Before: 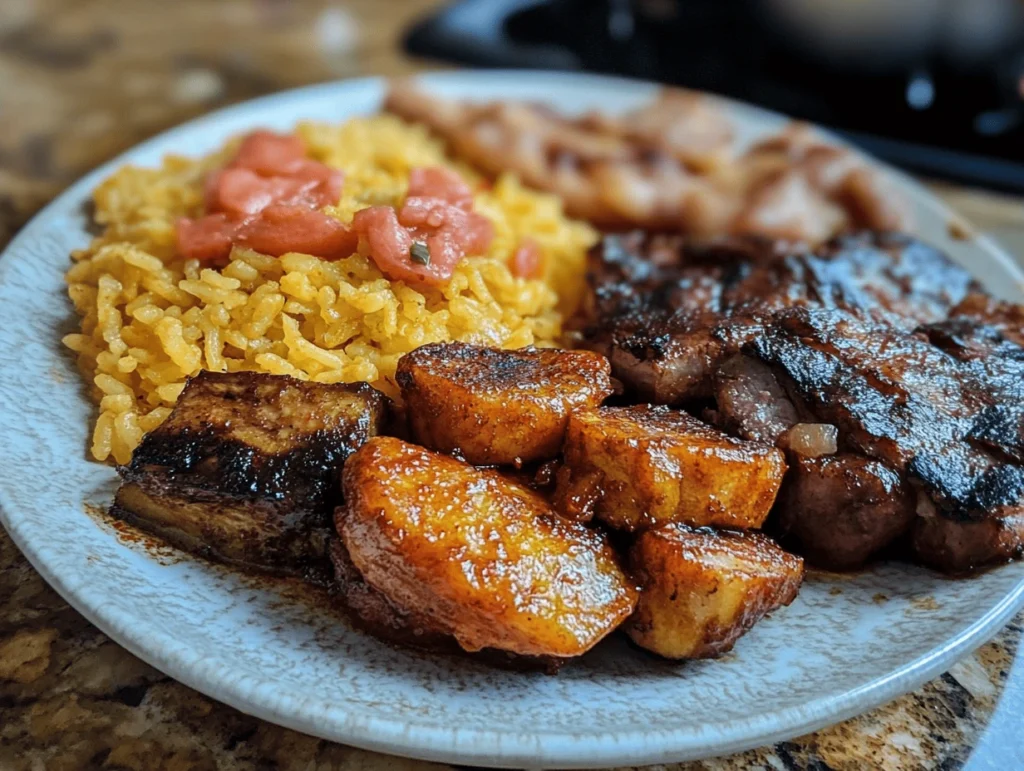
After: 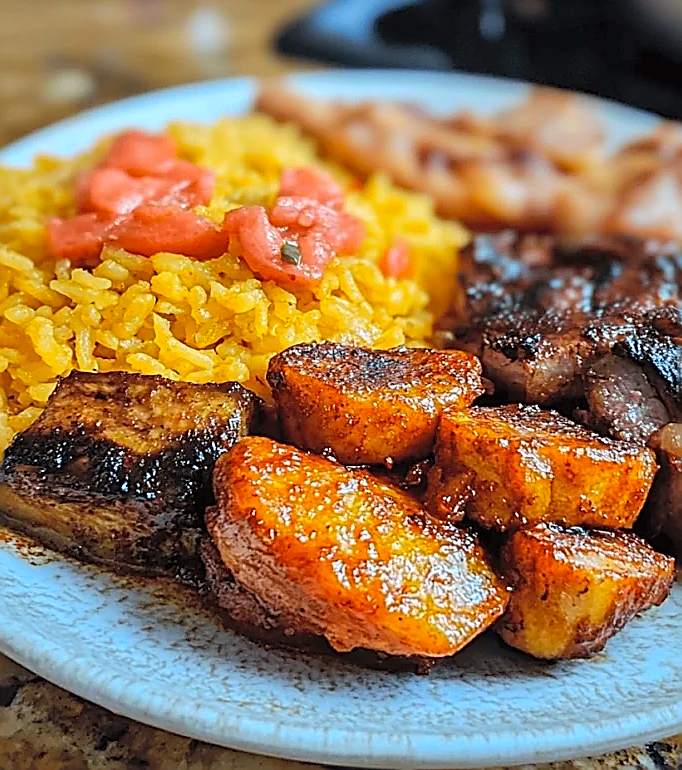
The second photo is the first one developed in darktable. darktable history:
crop and rotate: left 12.673%, right 20.66%
shadows and highlights: shadows 25, highlights -25
sharpen: radius 1.685, amount 1.294
contrast brightness saturation: contrast 0.07, brightness 0.18, saturation 0.4
